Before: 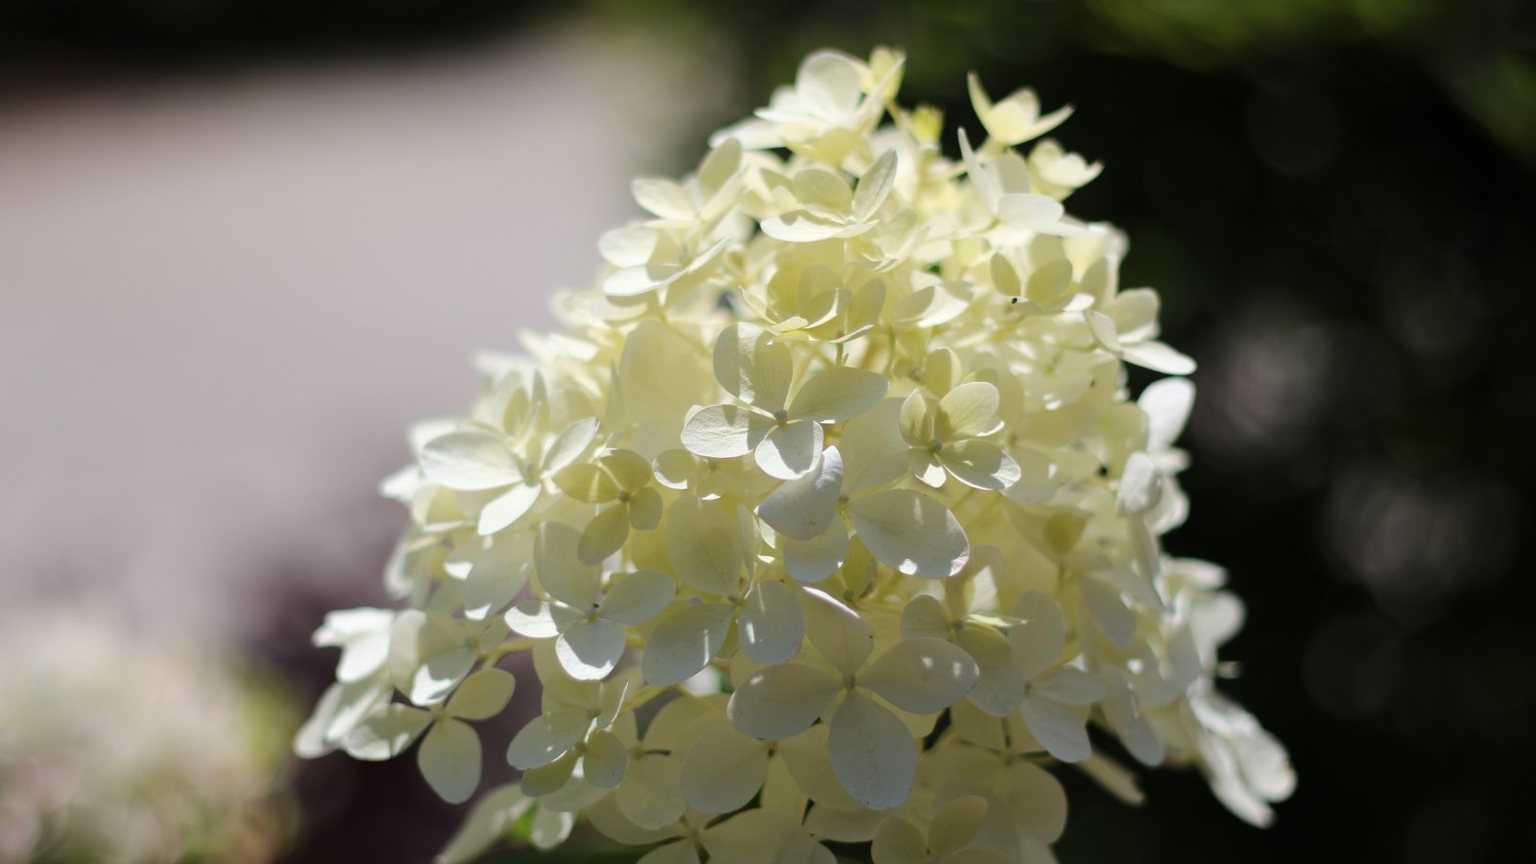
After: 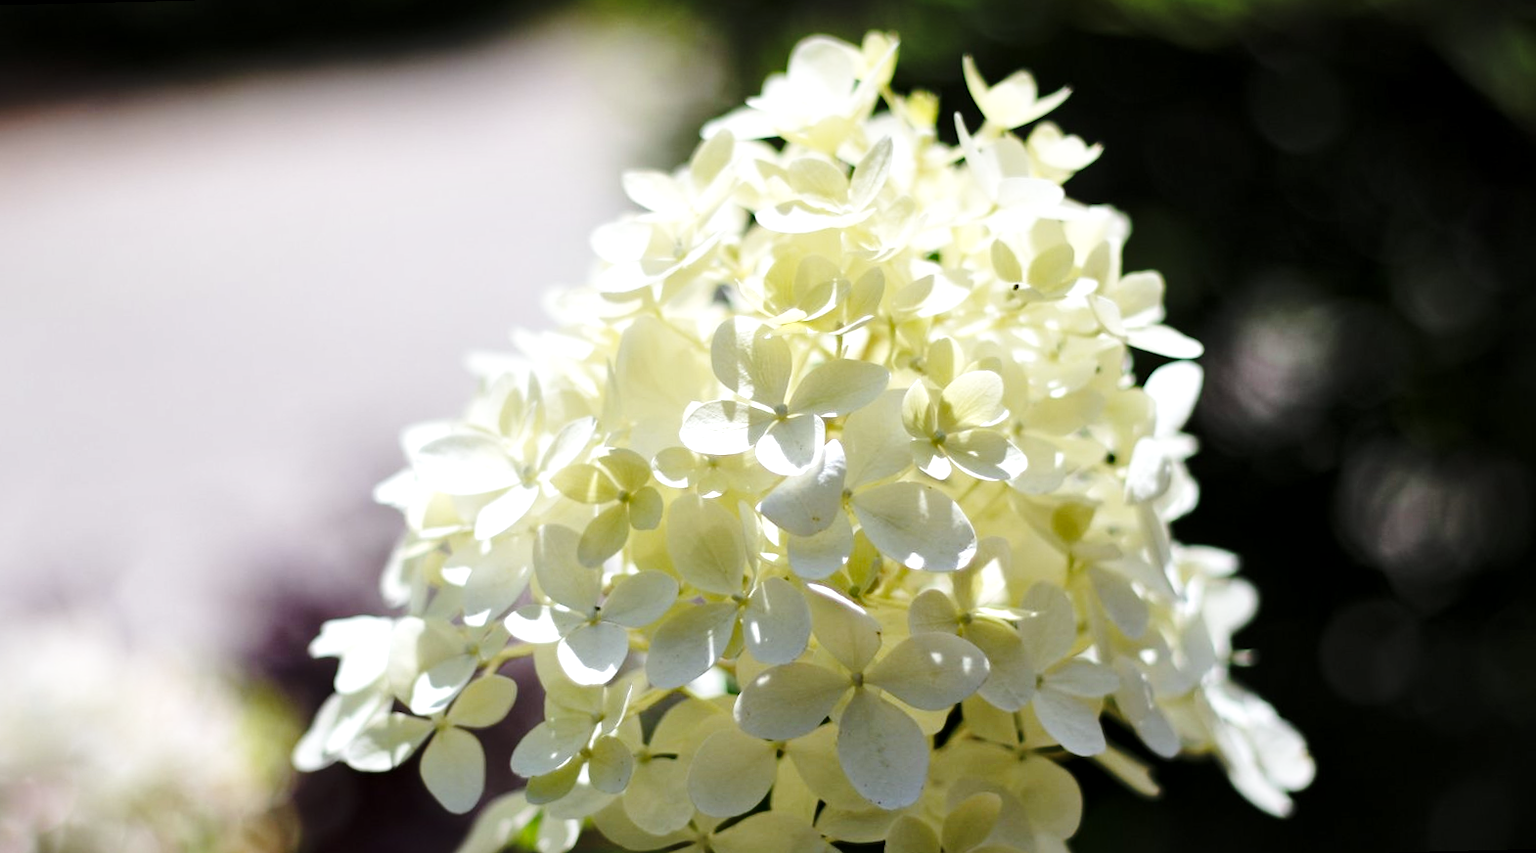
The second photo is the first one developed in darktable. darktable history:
local contrast: mode bilateral grid, contrast 25, coarseness 60, detail 151%, midtone range 0.2
rotate and perspective: rotation -1.42°, crop left 0.016, crop right 0.984, crop top 0.035, crop bottom 0.965
shadows and highlights: radius 331.84, shadows 53.55, highlights -100, compress 94.63%, highlights color adjustment 73.23%, soften with gaussian
base curve: curves: ch0 [(0, 0) (0.036, 0.037) (0.121, 0.228) (0.46, 0.76) (0.859, 0.983) (1, 1)], preserve colors none
white balance: red 0.98, blue 1.034
